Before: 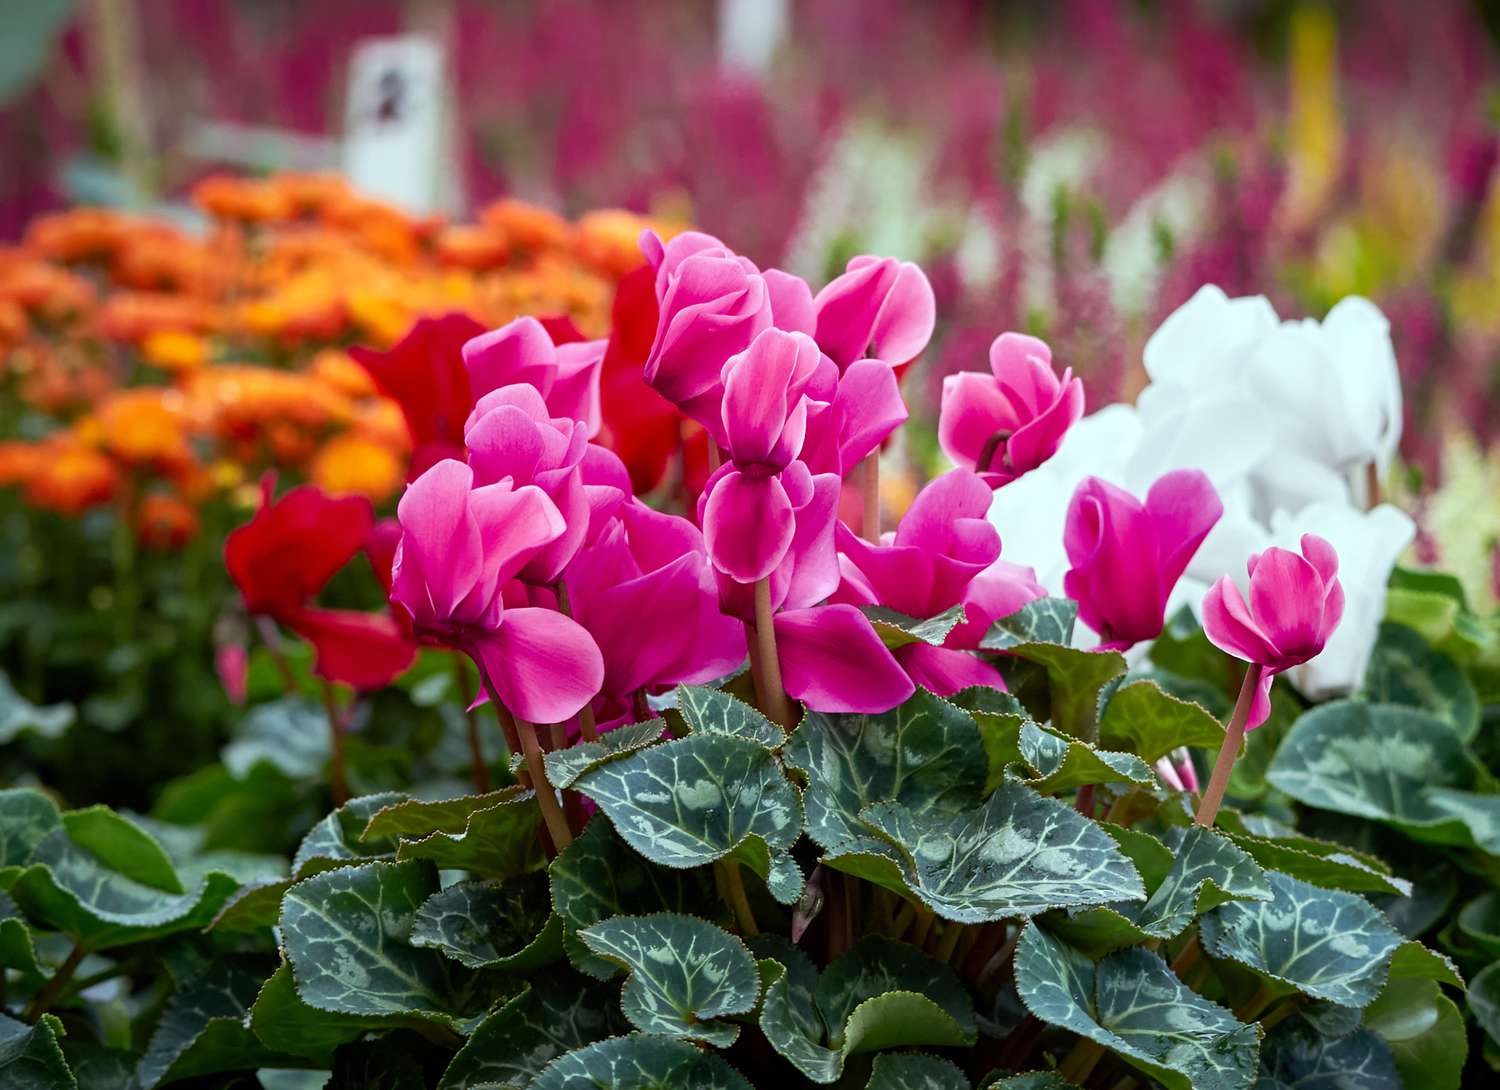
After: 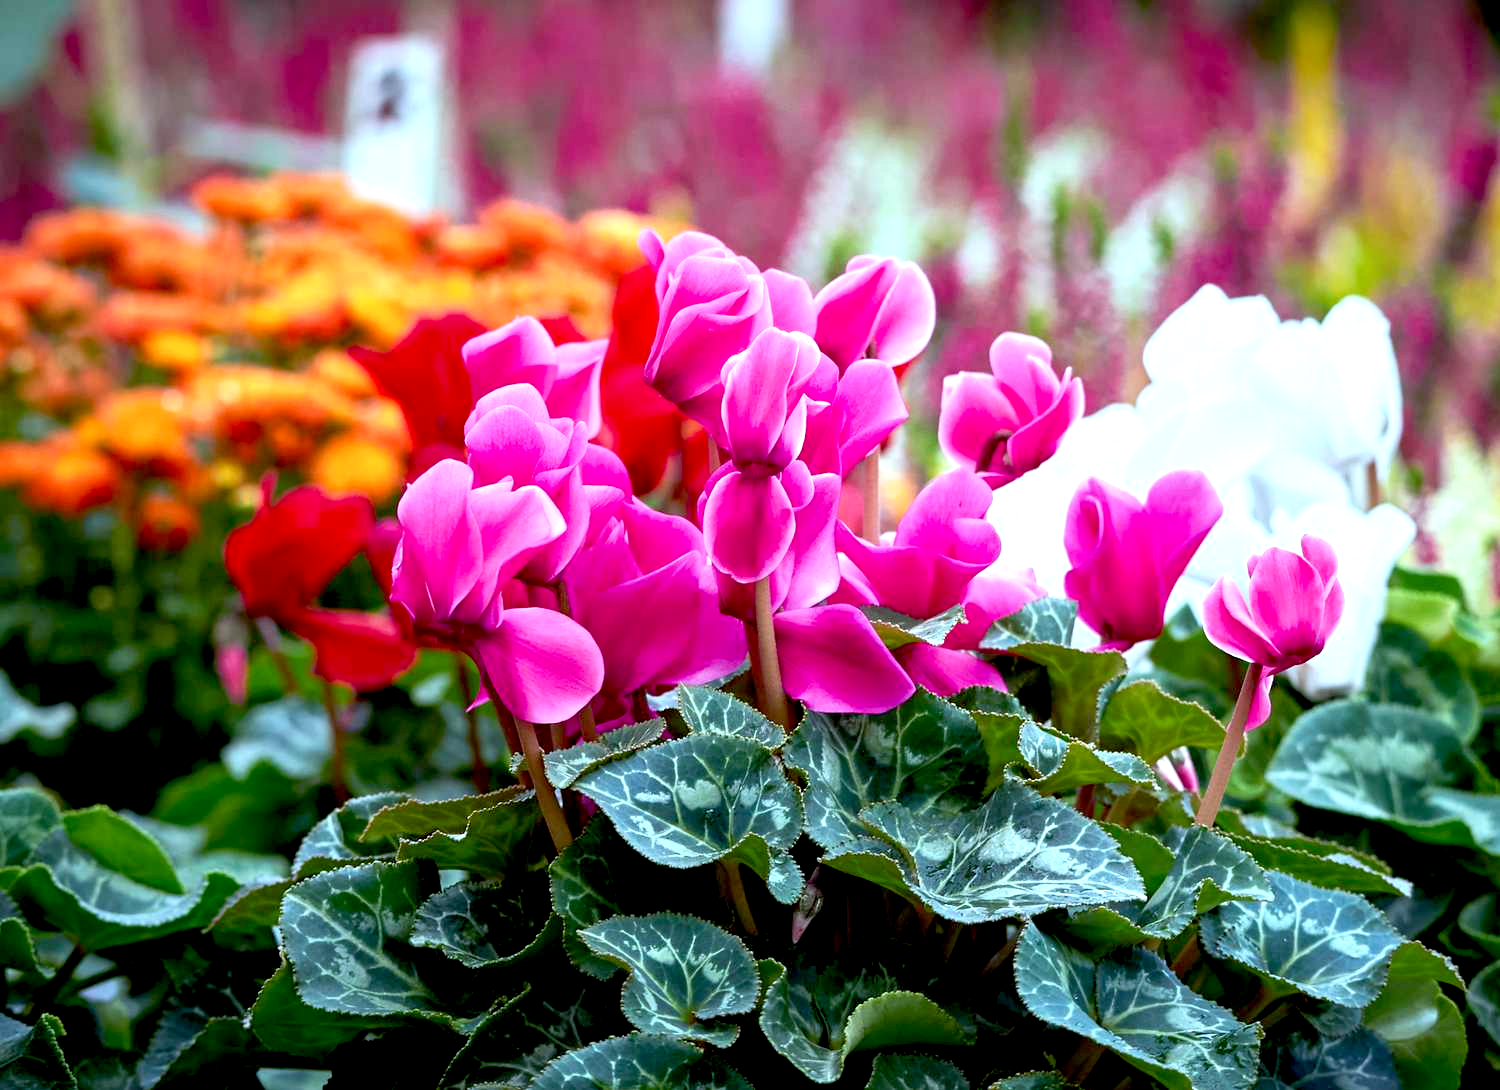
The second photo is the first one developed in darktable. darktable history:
color calibration: x 0.37, y 0.382, temperature 4313.32 K
exposure: black level correction 0.012, exposure 0.7 EV, compensate exposure bias true, compensate highlight preservation false
